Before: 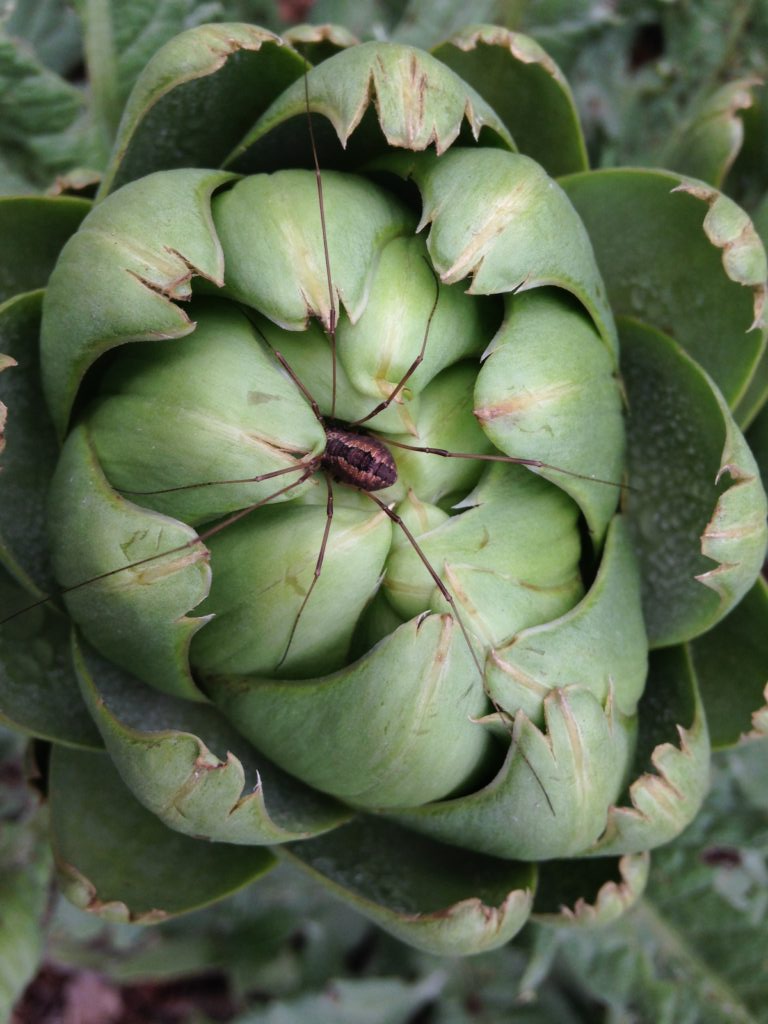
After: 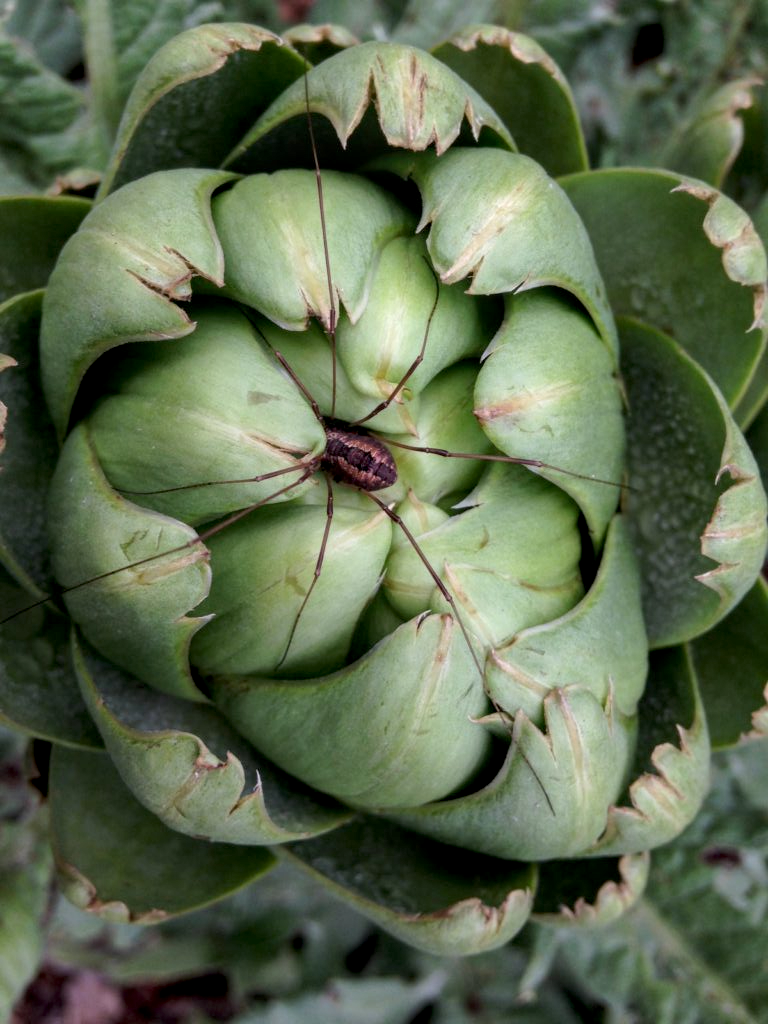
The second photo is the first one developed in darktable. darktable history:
local contrast: on, module defaults
exposure: black level correction 0.005, exposure 0.017 EV, compensate highlight preservation false
